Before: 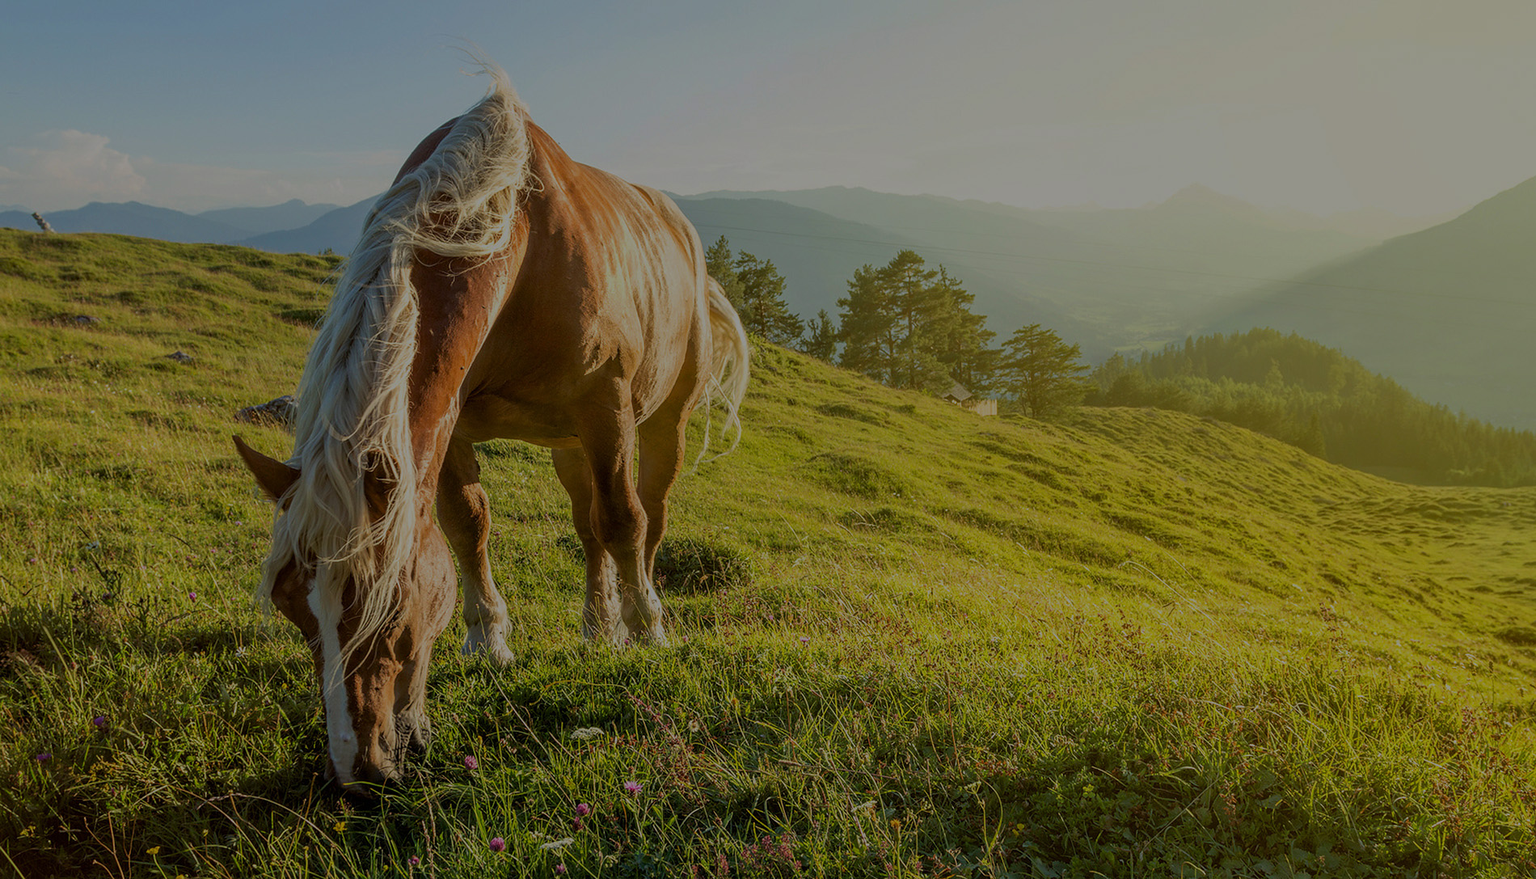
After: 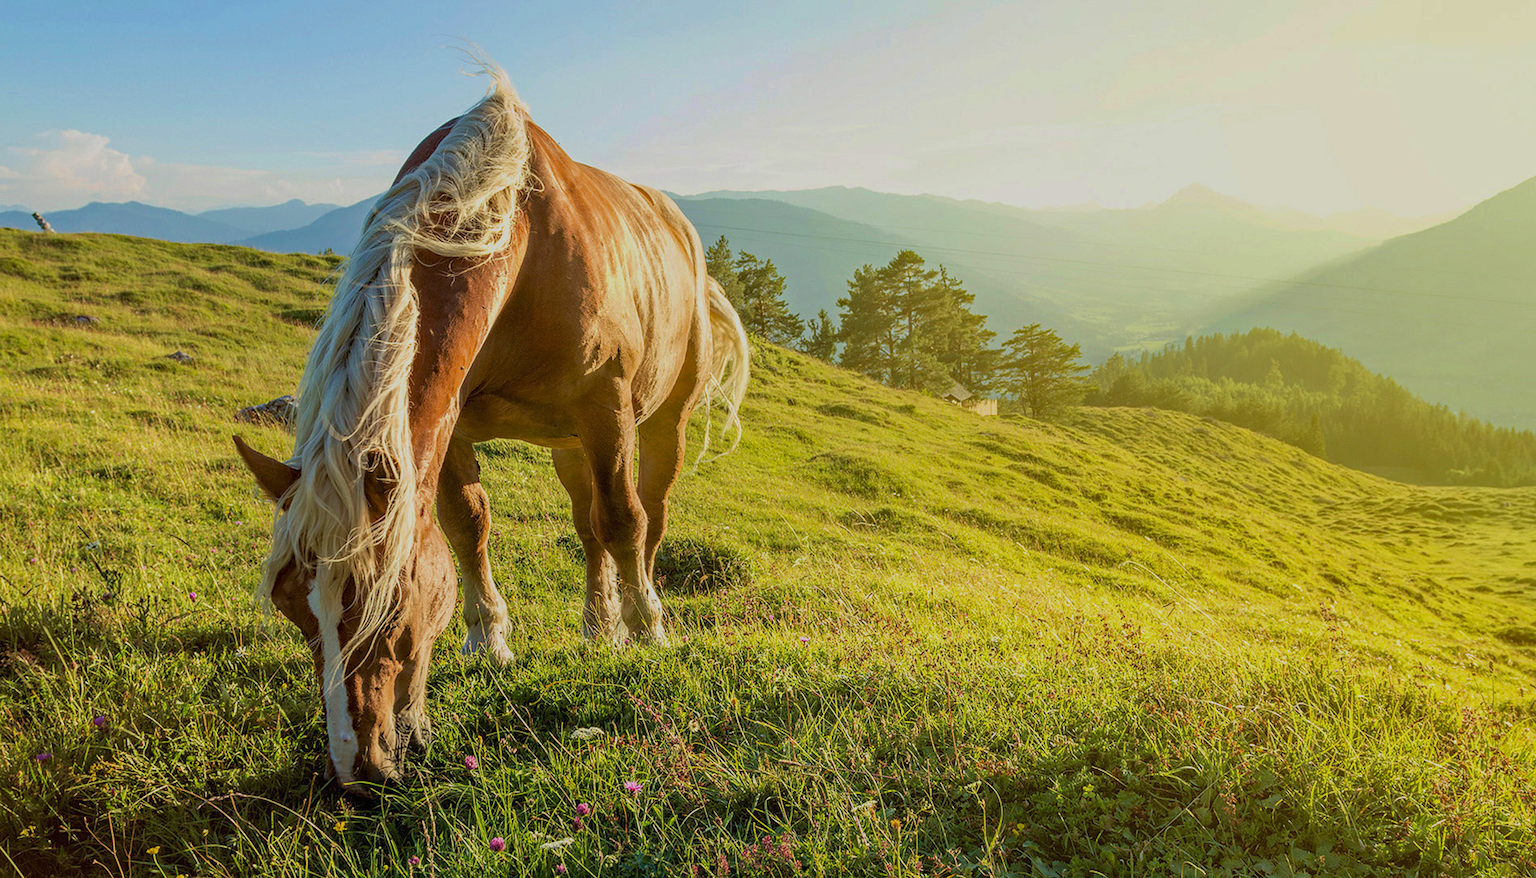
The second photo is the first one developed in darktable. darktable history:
haze removal: compatibility mode true, adaptive false
exposure: black level correction 0, exposure 1.1 EV, compensate exposure bias true, compensate highlight preservation false
velvia: on, module defaults
